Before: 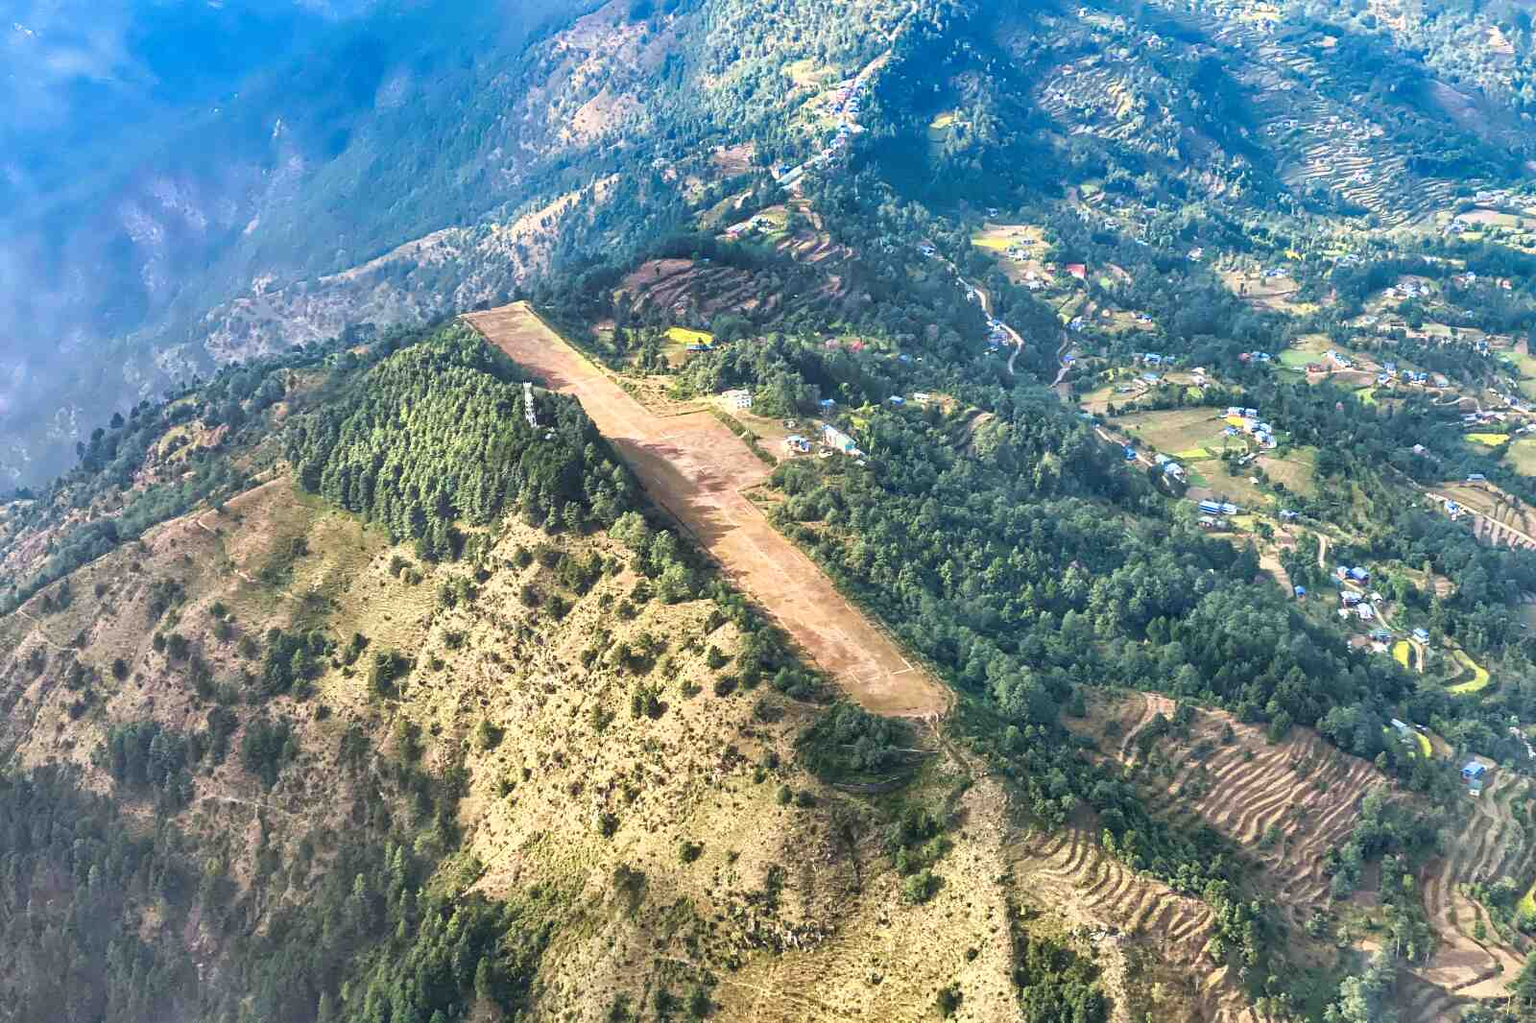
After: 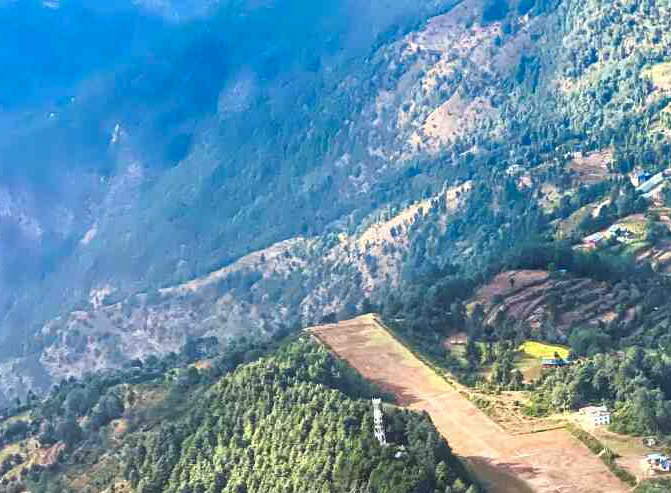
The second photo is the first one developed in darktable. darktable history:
crop and rotate: left 10.817%, top 0.062%, right 47.194%, bottom 53.626%
shadows and highlights: radius 337.17, shadows 29.01, soften with gaussian
